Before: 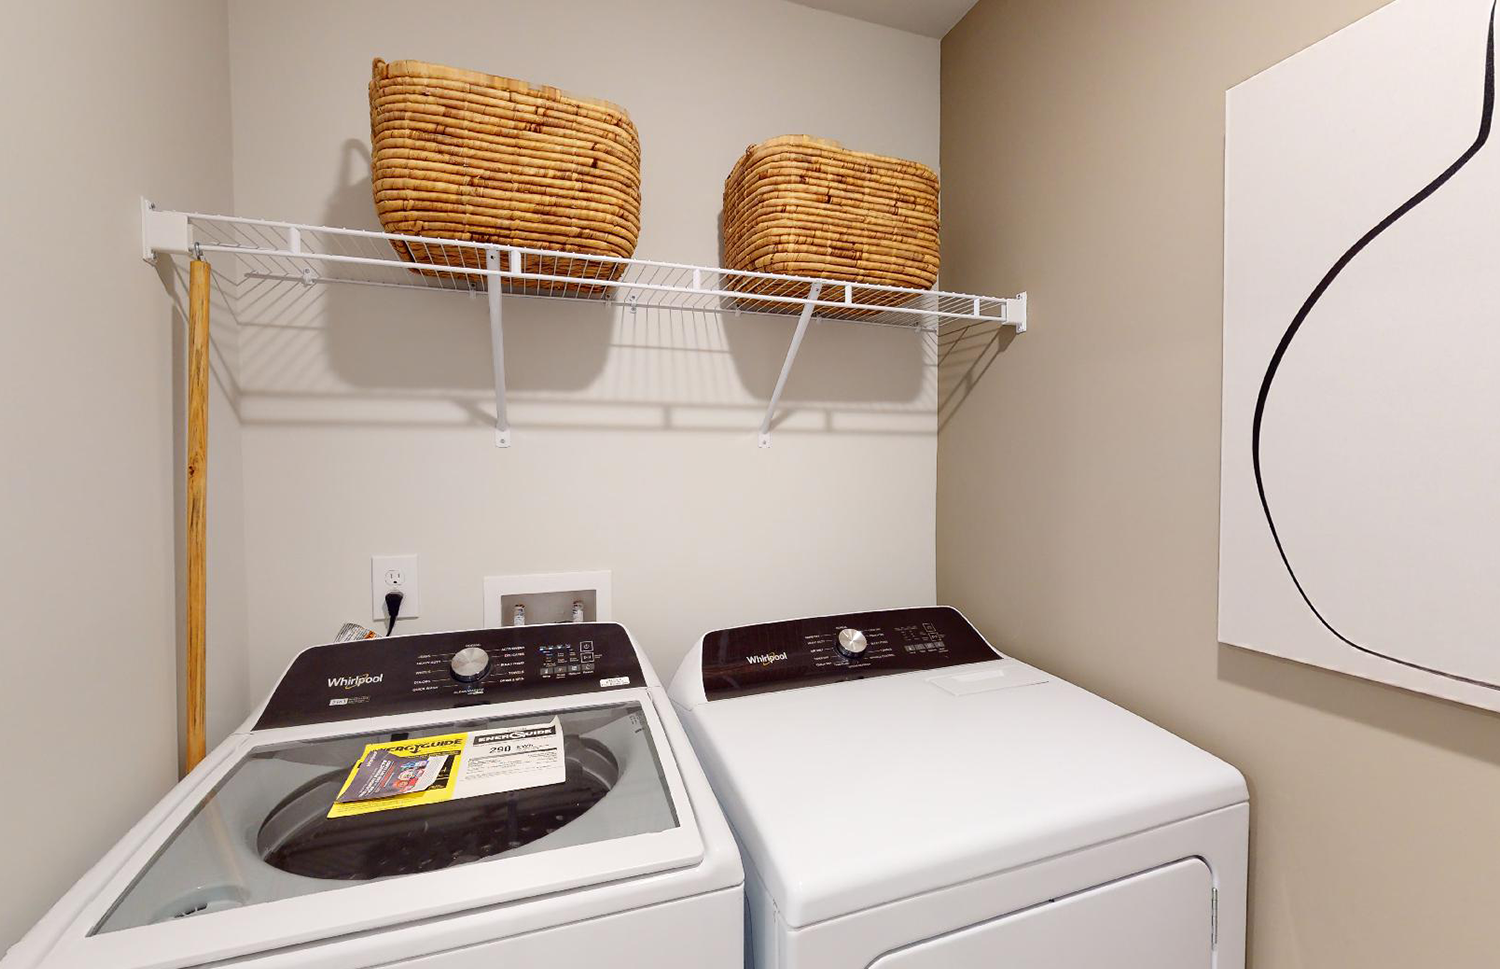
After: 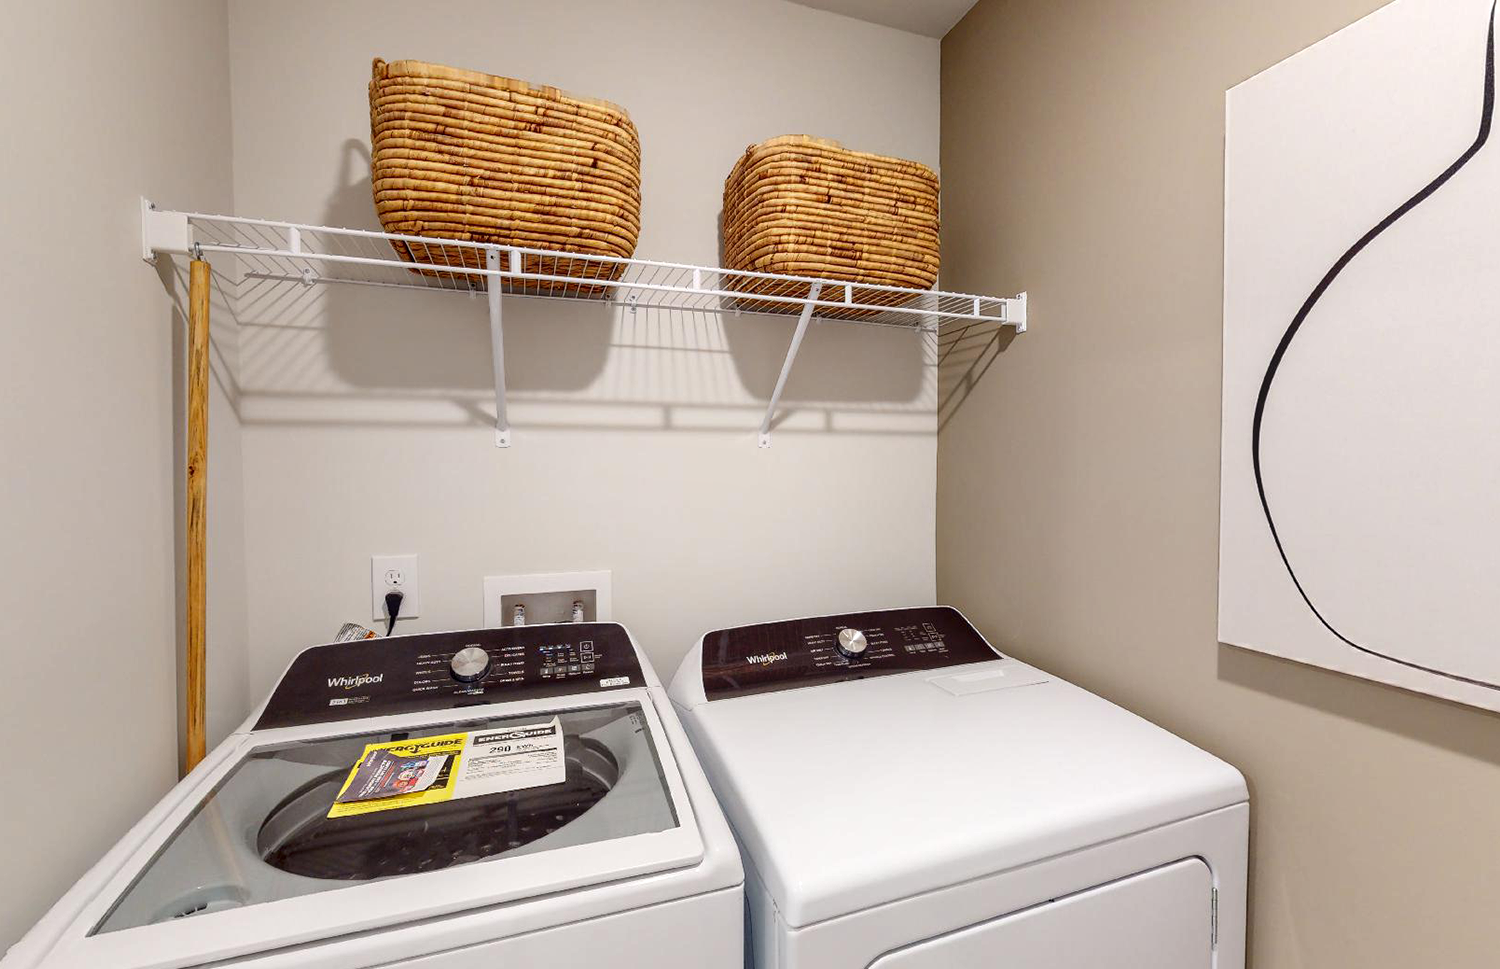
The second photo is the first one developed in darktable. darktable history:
local contrast: detail 130%
sharpen: radius 2.855, amount 0.859, threshold 47.331
